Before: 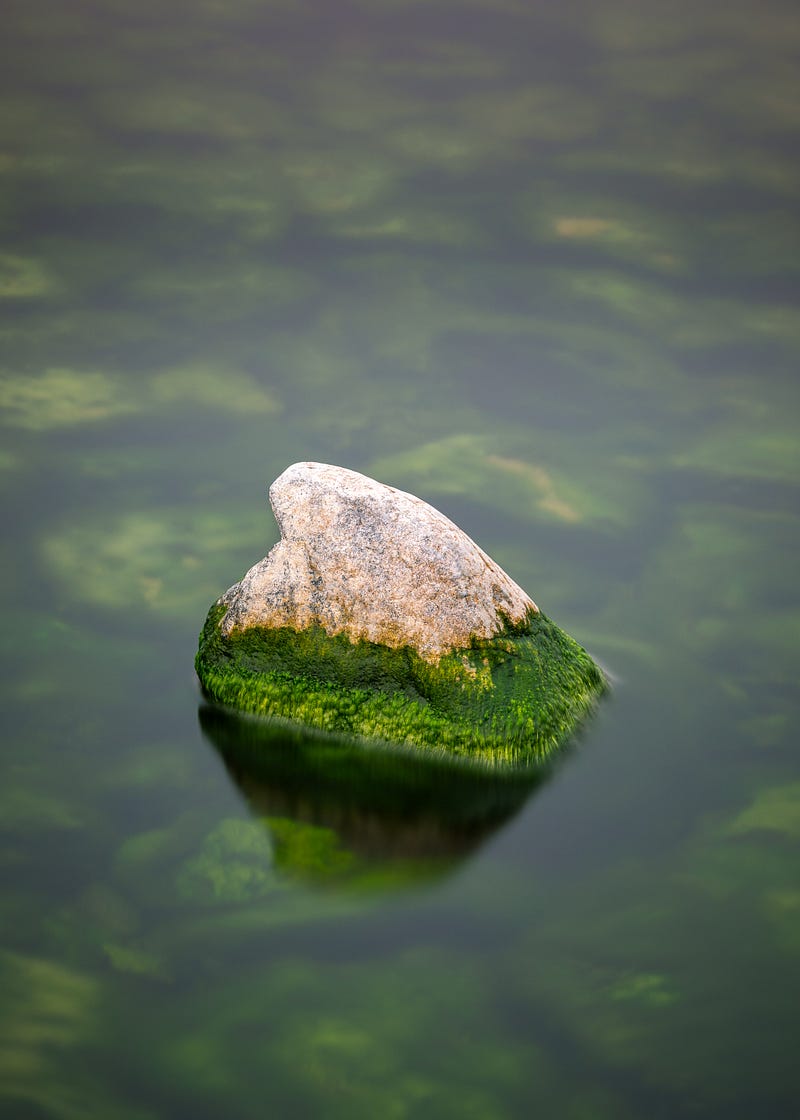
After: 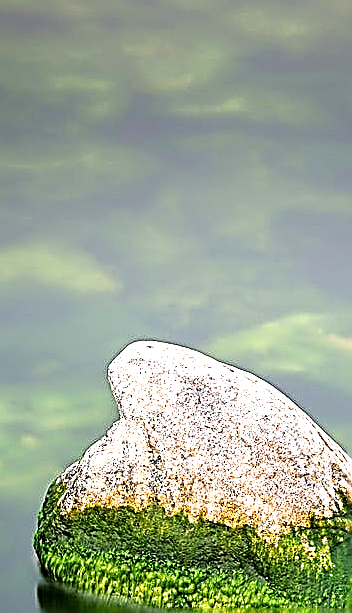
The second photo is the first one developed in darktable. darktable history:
exposure: black level correction 0, exposure 1.1 EV, compensate highlight preservation false
crop: left 20.248%, top 10.86%, right 35.675%, bottom 34.321%
sharpen: amount 2
